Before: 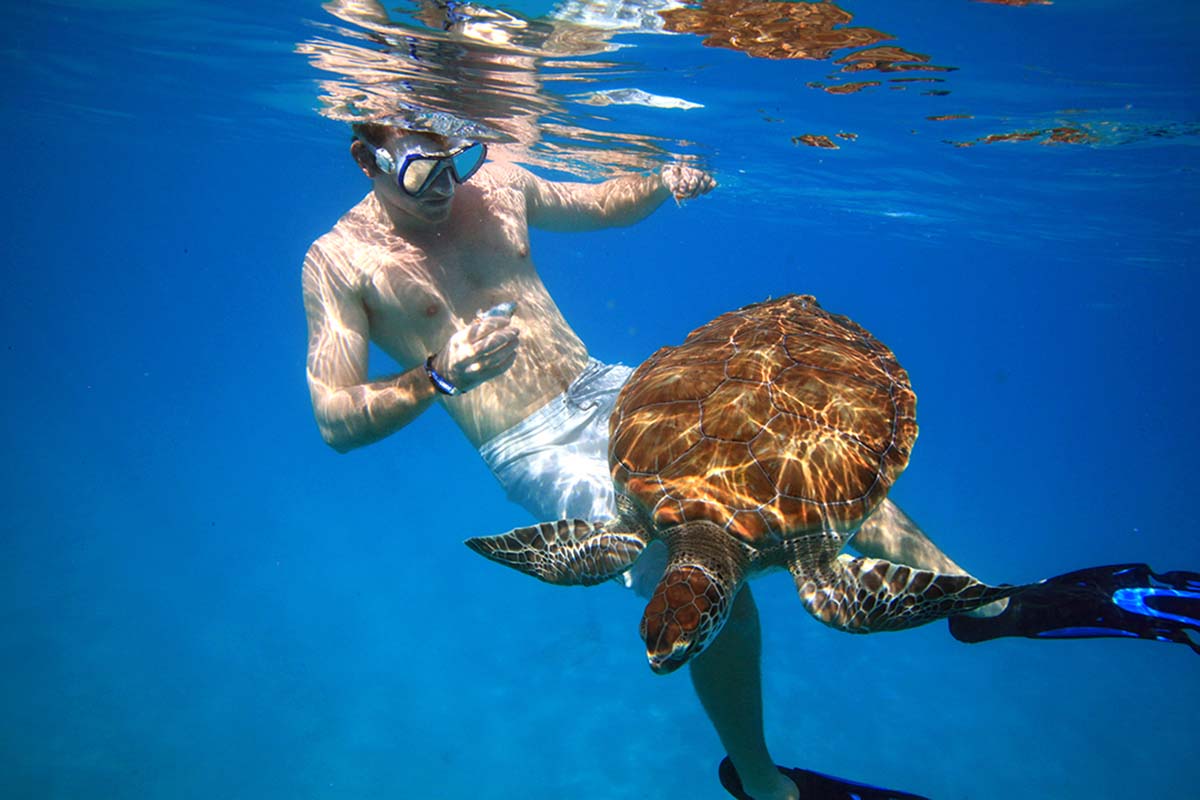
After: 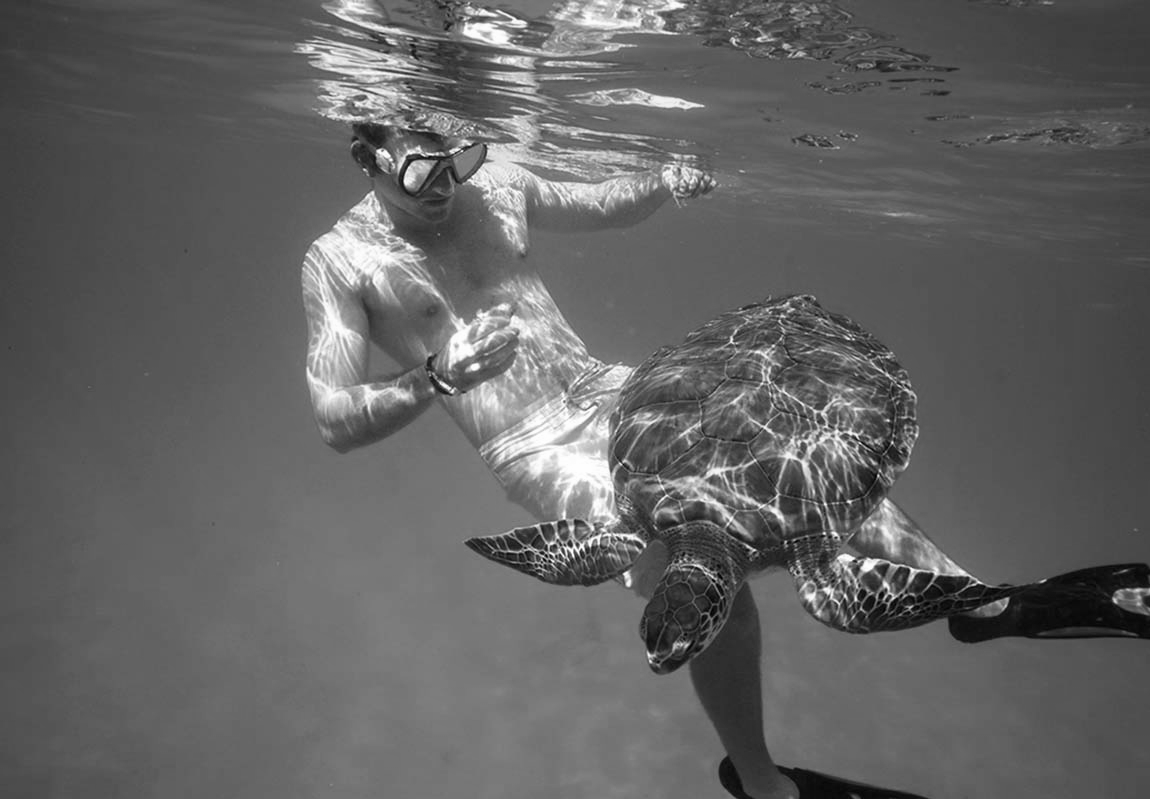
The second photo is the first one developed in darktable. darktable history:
crop: right 4.126%, bottom 0.031%
monochrome: size 1
